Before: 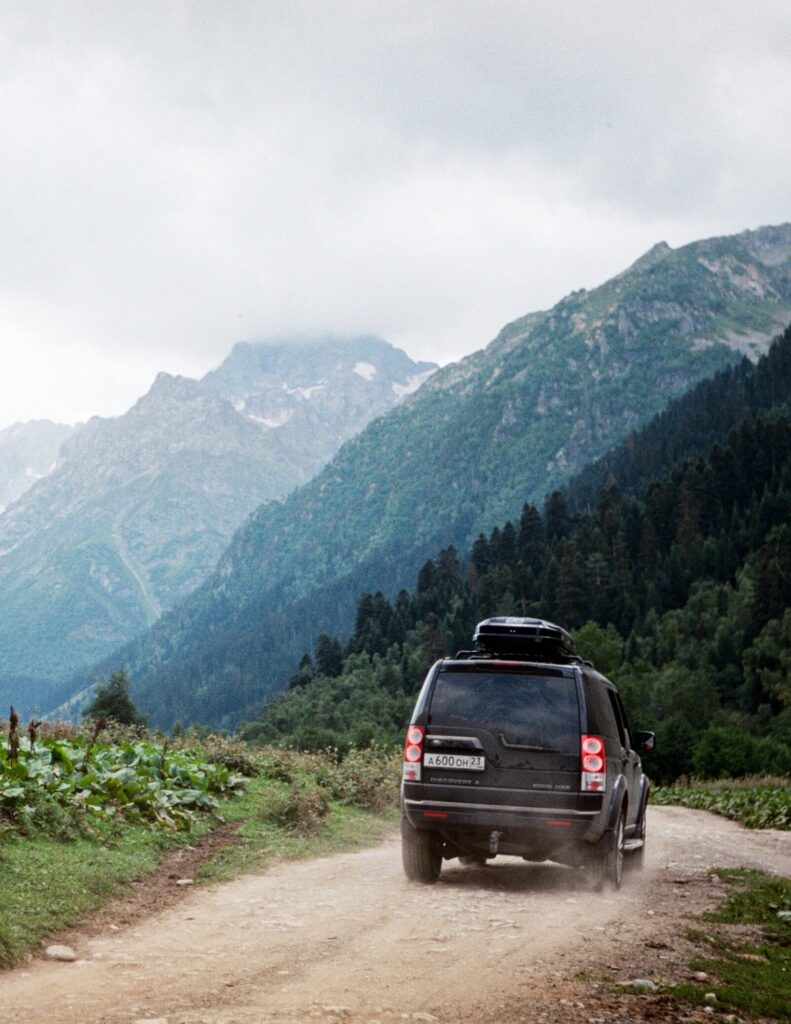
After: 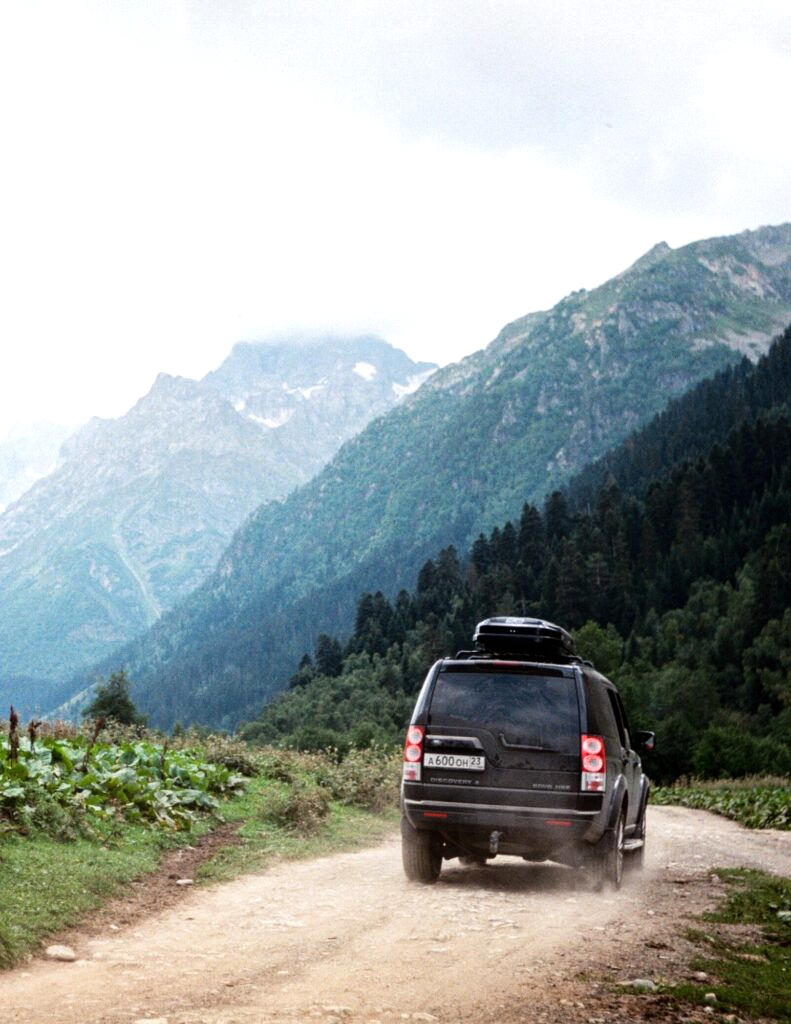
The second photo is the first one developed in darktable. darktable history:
tone equalizer: -8 EV -0.448 EV, -7 EV -0.37 EV, -6 EV -0.367 EV, -5 EV -0.218 EV, -3 EV 0.196 EV, -2 EV 0.31 EV, -1 EV 0.387 EV, +0 EV 0.409 EV
